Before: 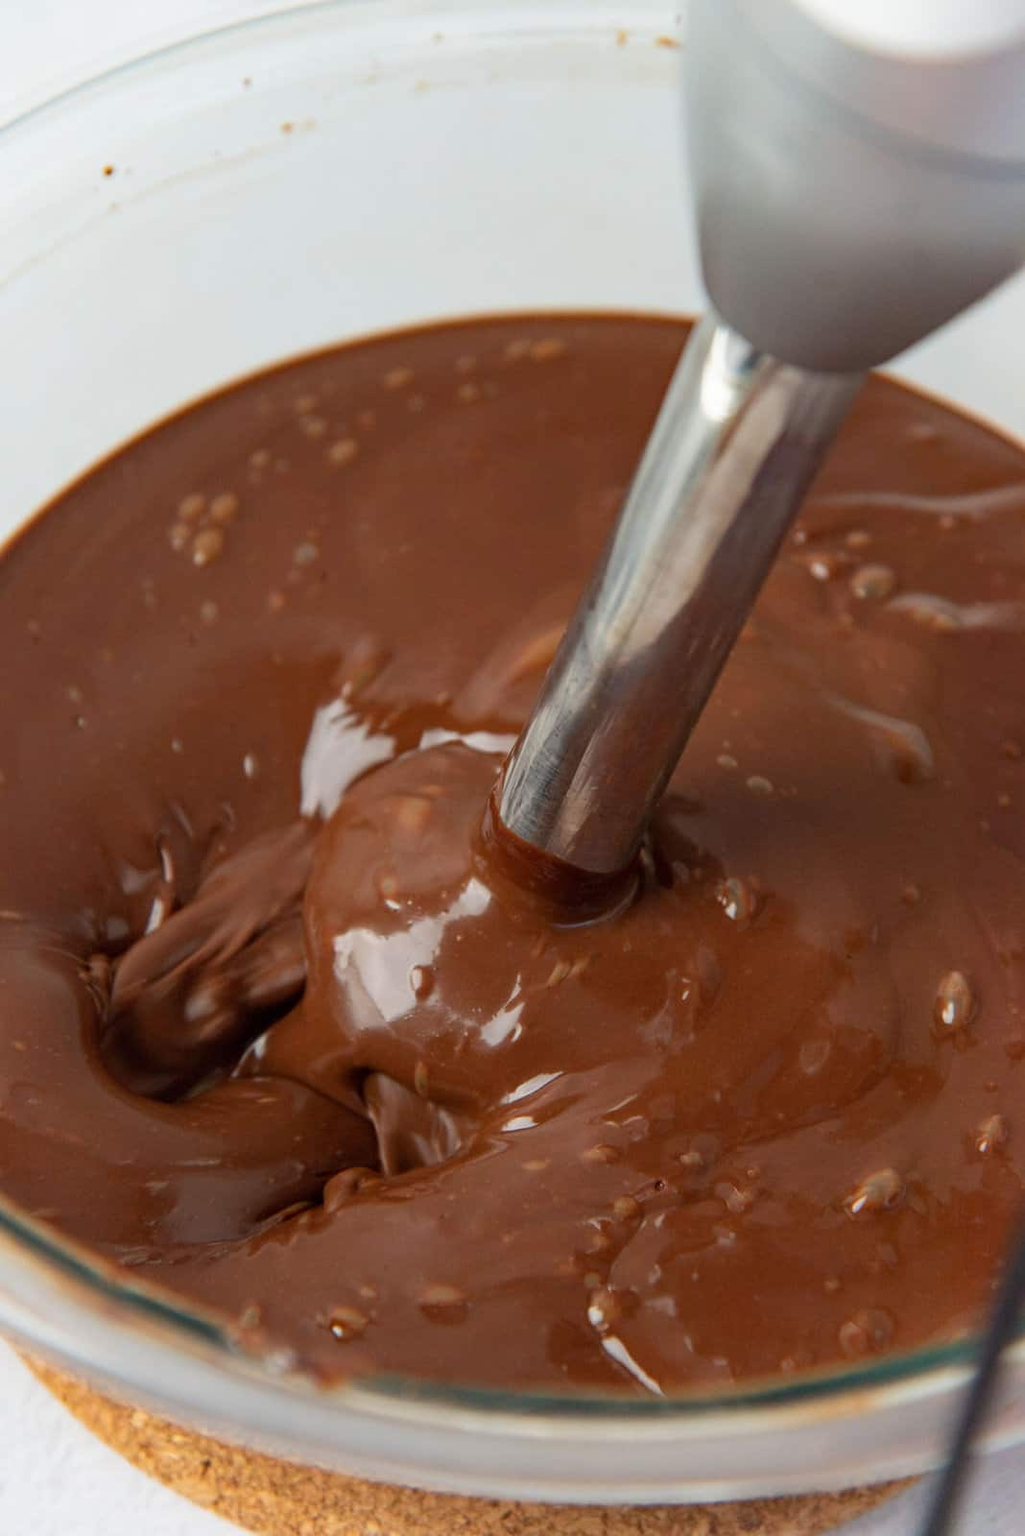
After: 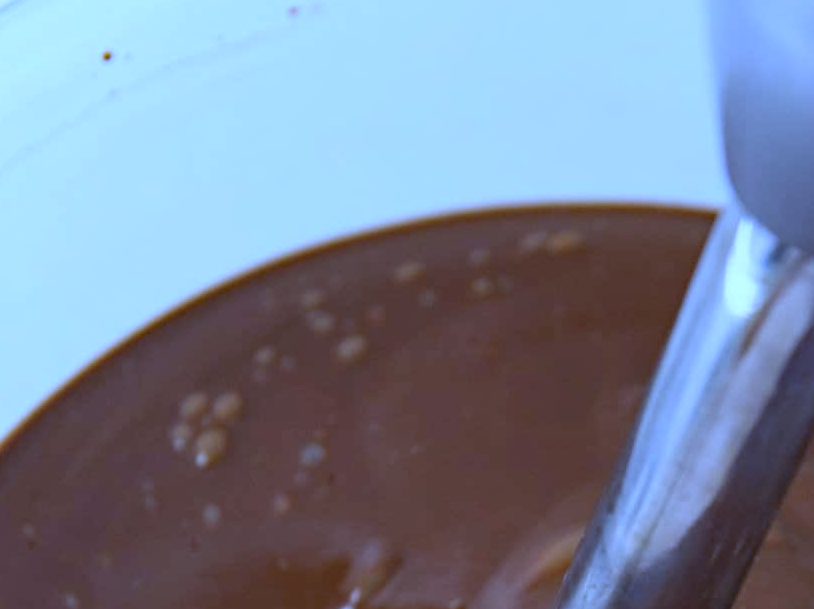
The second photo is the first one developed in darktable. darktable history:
crop: left 0.579%, top 7.627%, right 23.167%, bottom 54.275%
white balance: red 0.766, blue 1.537
